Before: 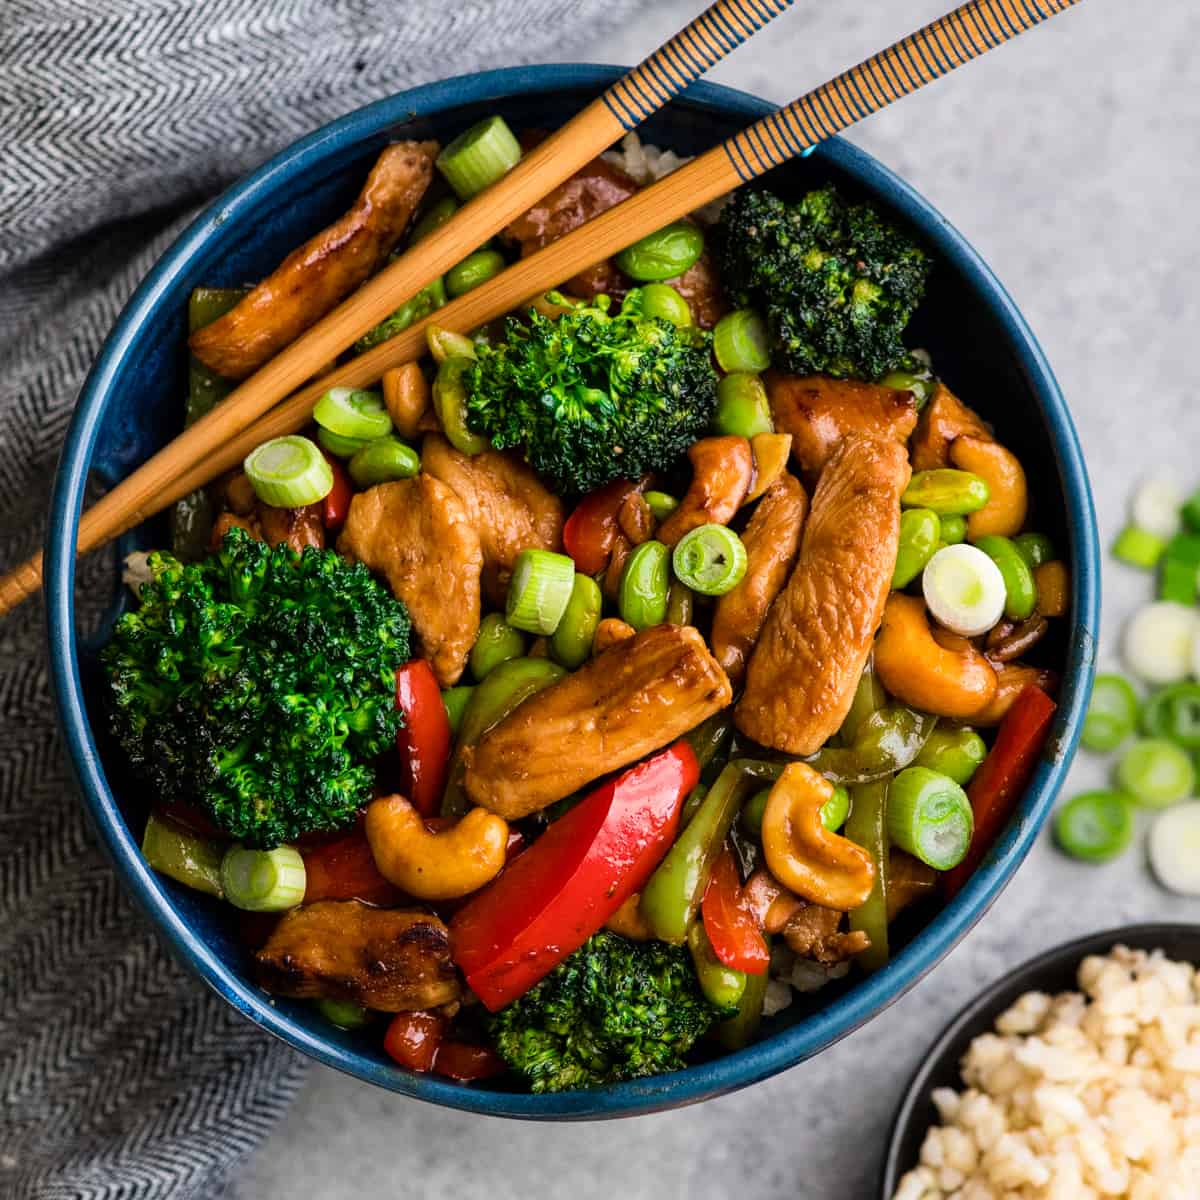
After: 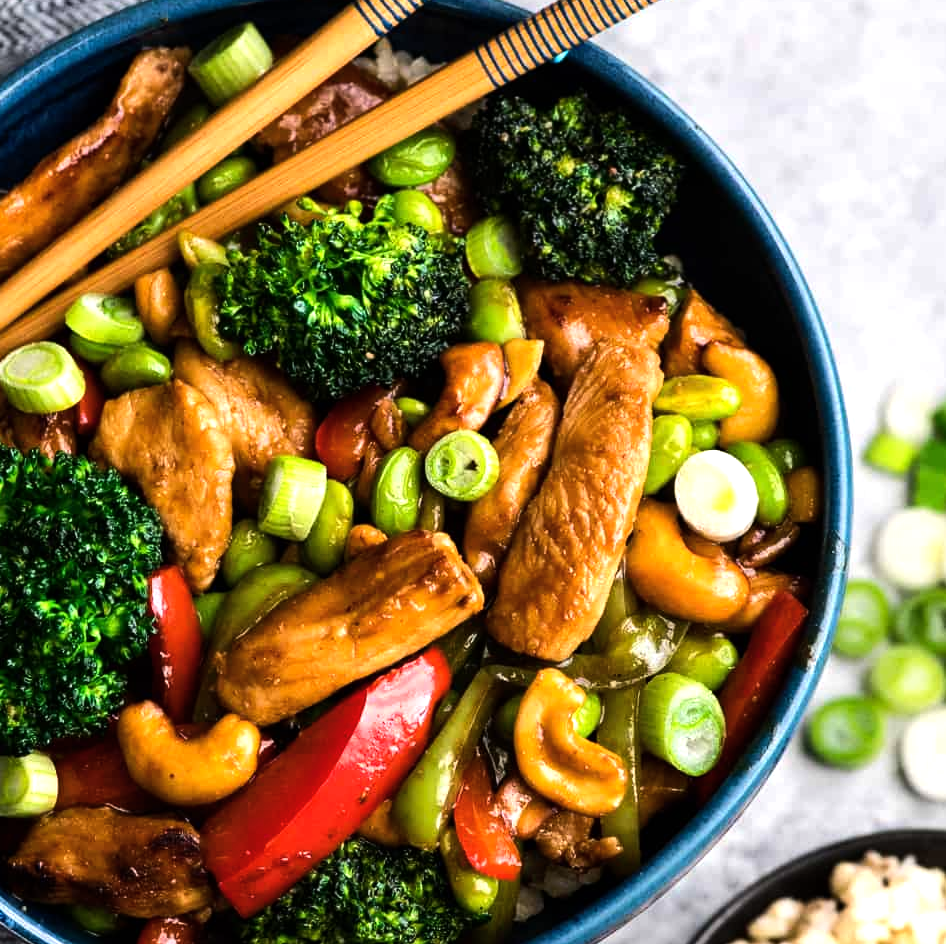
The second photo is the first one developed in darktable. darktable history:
color balance rgb: saturation formula JzAzBz (2021)
crop and rotate: left 20.74%, top 7.912%, right 0.375%, bottom 13.378%
tone equalizer: -8 EV -0.75 EV, -7 EV -0.7 EV, -6 EV -0.6 EV, -5 EV -0.4 EV, -3 EV 0.4 EV, -2 EV 0.6 EV, -1 EV 0.7 EV, +0 EV 0.75 EV, edges refinement/feathering 500, mask exposure compensation -1.57 EV, preserve details no
